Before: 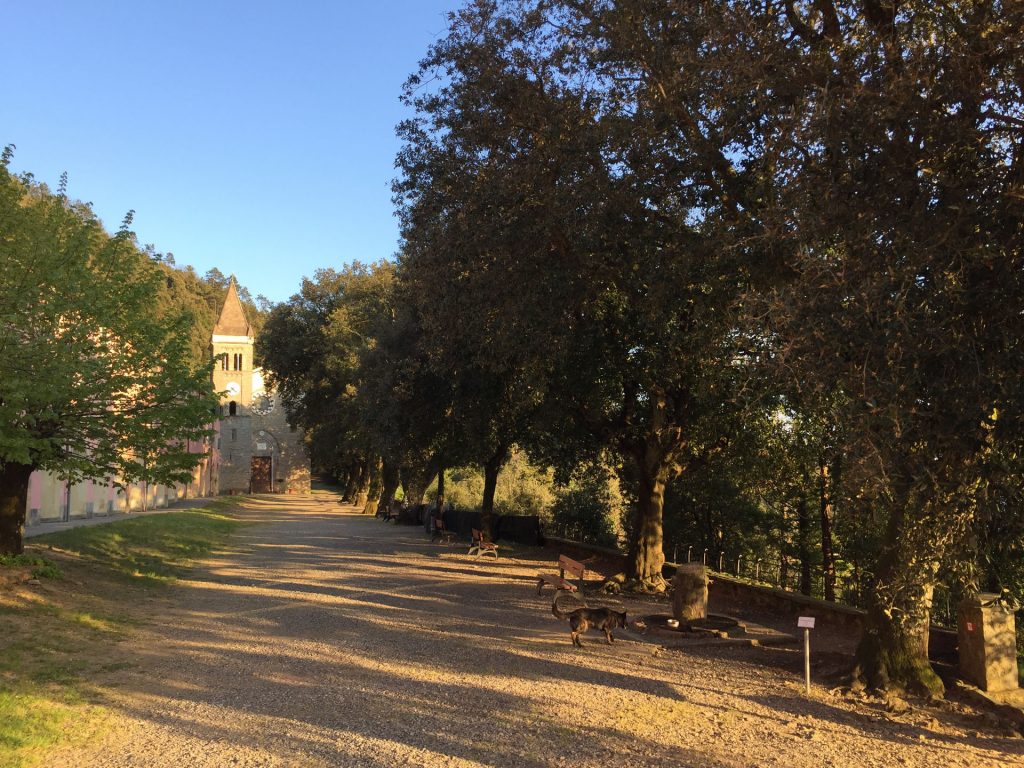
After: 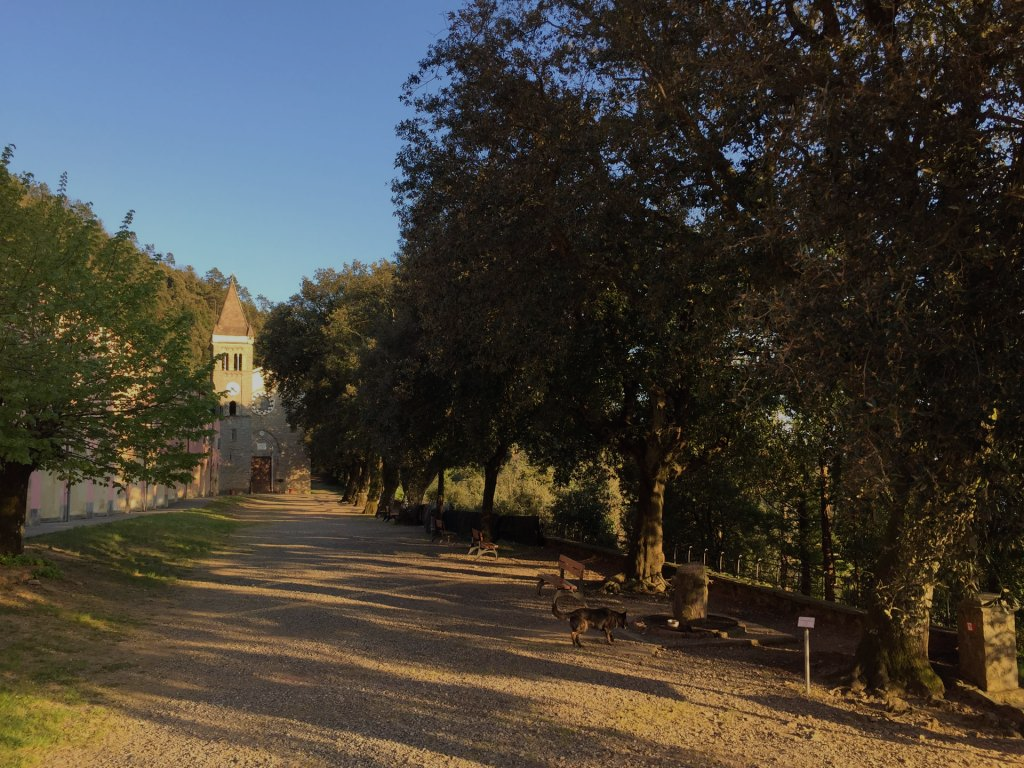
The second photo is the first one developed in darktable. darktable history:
exposure: black level correction 0, exposure -0.816 EV, compensate highlight preservation false
